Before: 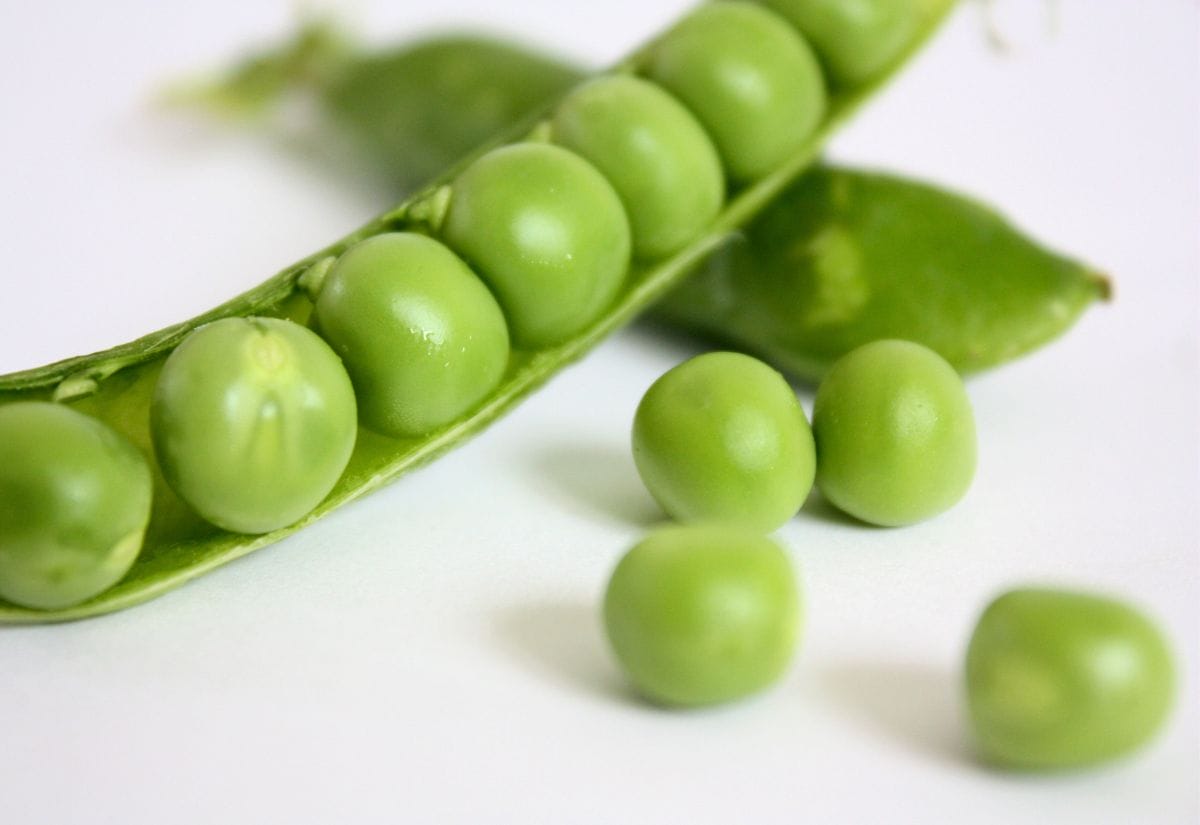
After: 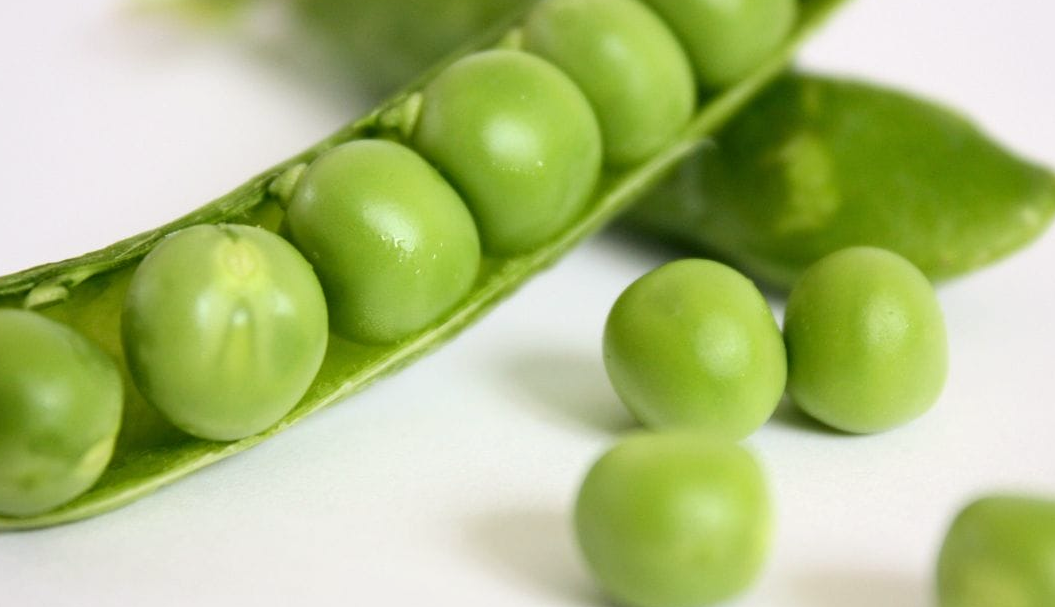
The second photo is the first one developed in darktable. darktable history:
crop and rotate: left 2.425%, top 11.305%, right 9.6%, bottom 15.08%
white balance: red 1.009, blue 0.985
